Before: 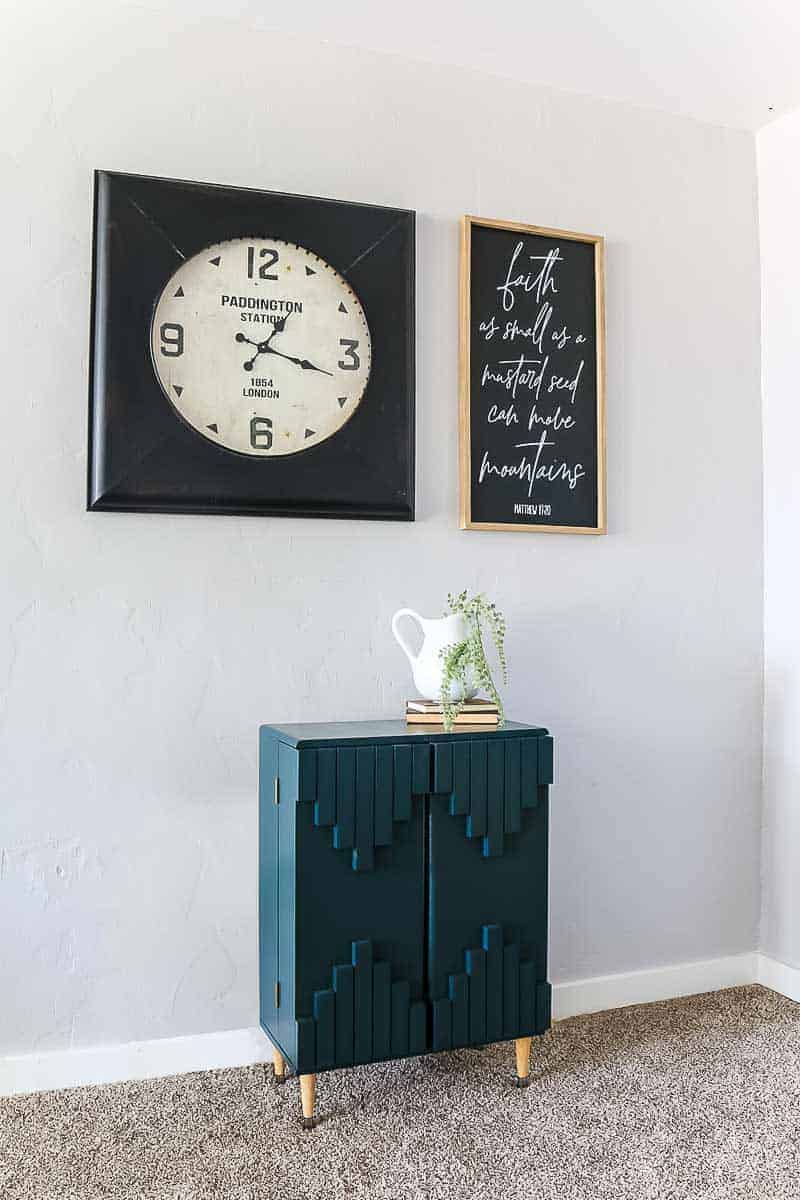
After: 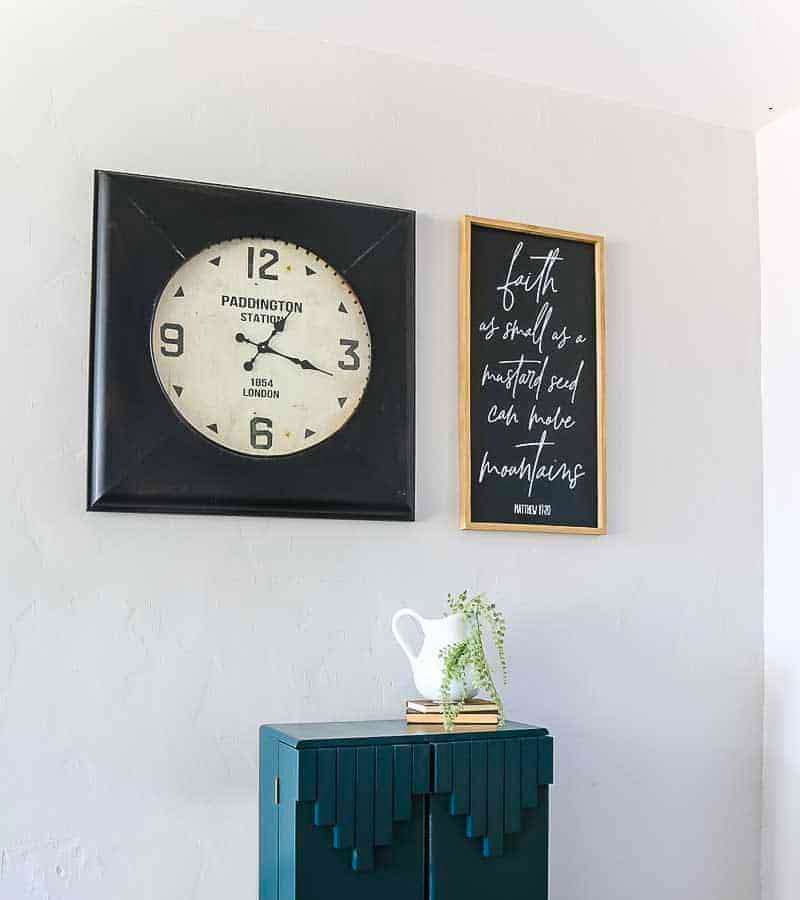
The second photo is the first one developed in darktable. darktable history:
crop: bottom 24.988%
color balance rgb: perceptual saturation grading › global saturation 20%, global vibrance 20%
